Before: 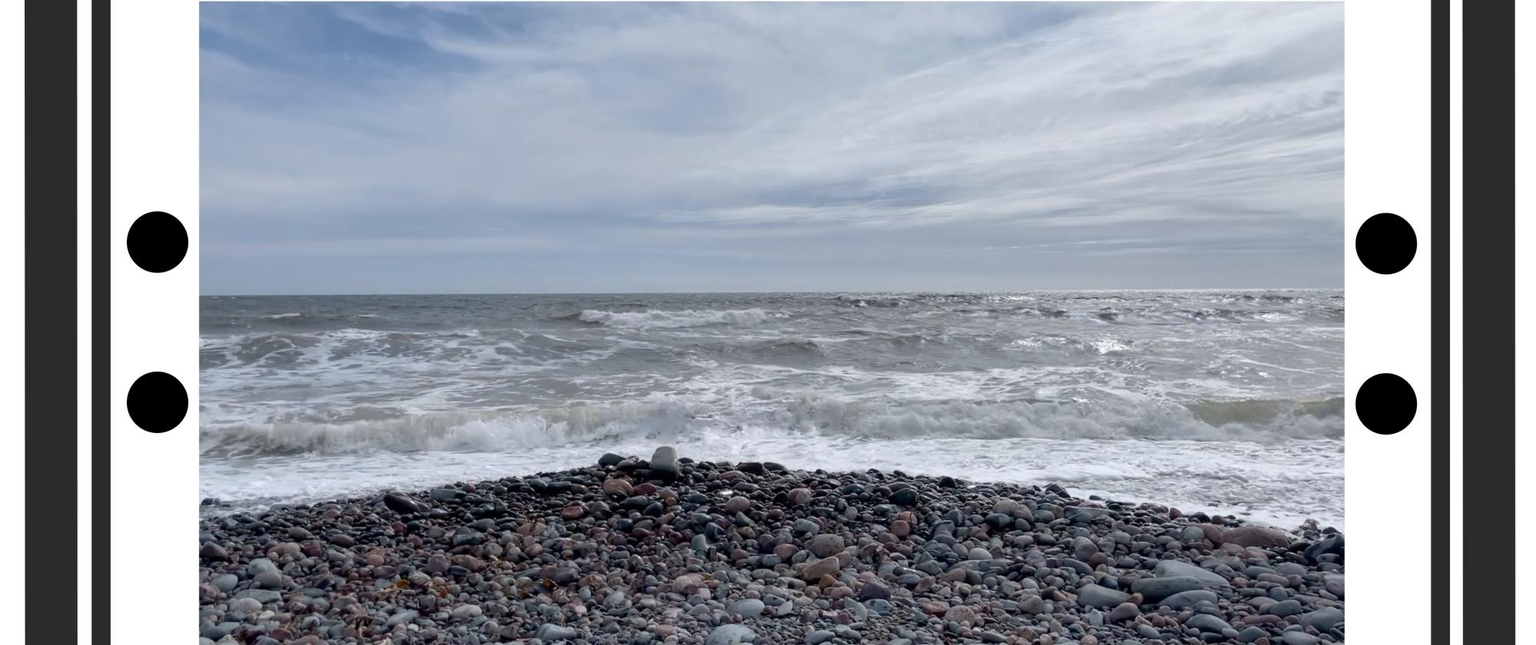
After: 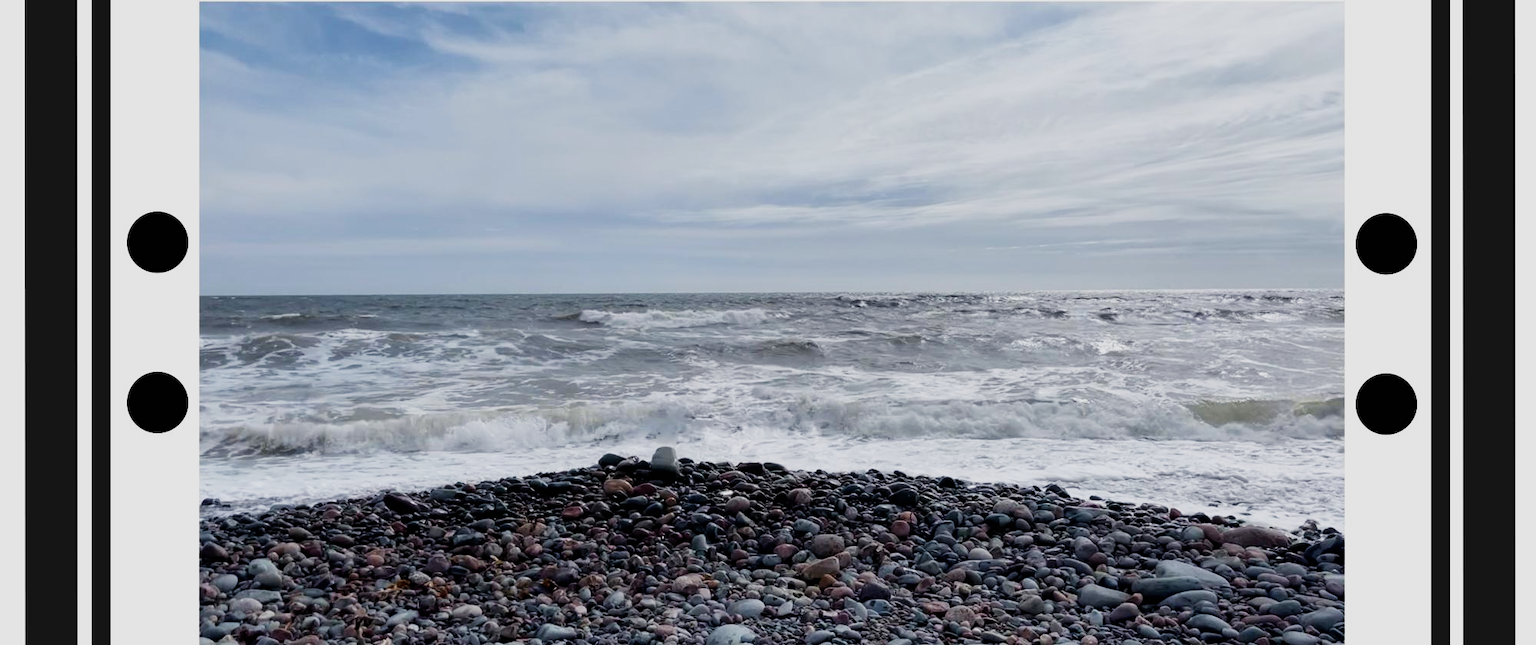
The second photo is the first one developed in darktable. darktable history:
velvia: strength 15%
sigmoid: contrast 1.7, skew -0.1, preserve hue 0%, red attenuation 0.1, red rotation 0.035, green attenuation 0.1, green rotation -0.017, blue attenuation 0.15, blue rotation -0.052, base primaries Rec2020
